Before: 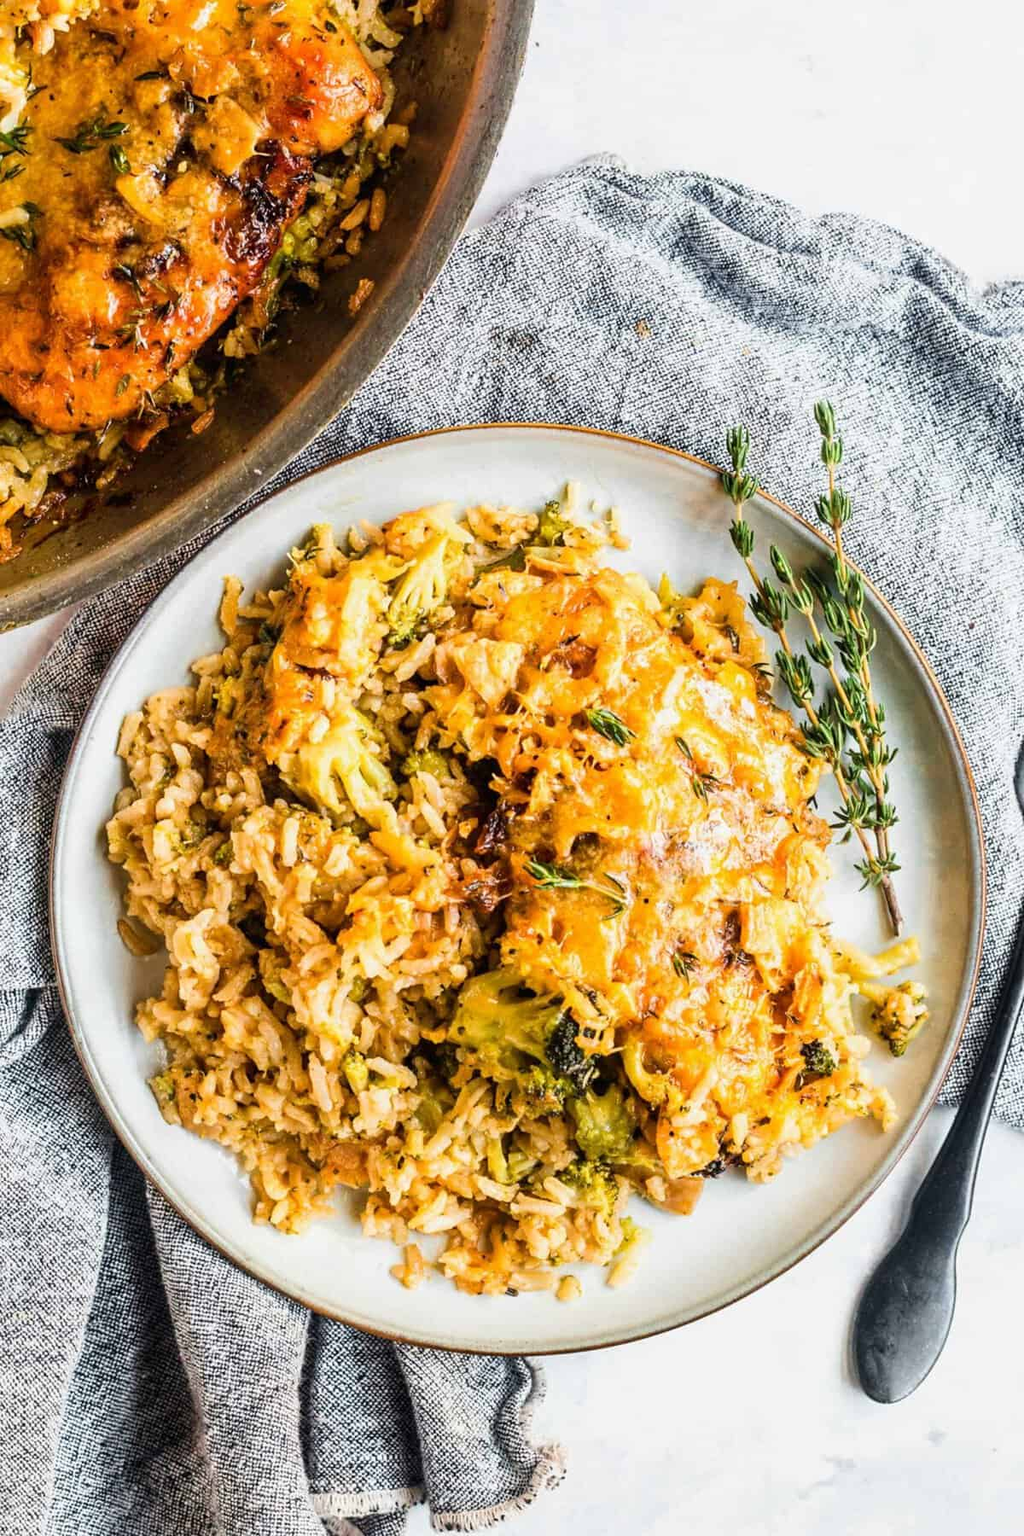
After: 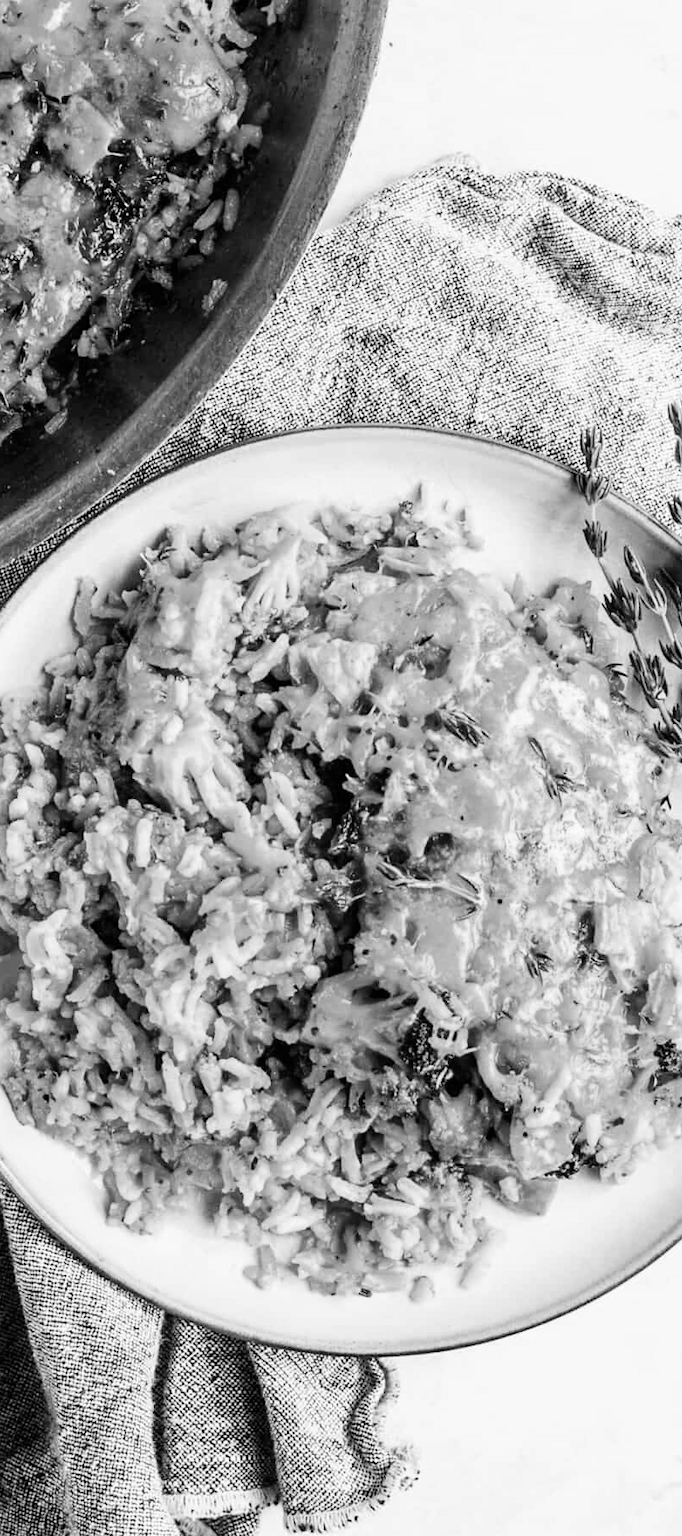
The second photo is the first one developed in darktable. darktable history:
tone curve: curves: ch0 [(0, 0) (0.004, 0.001) (0.133, 0.112) (0.325, 0.362) (0.832, 0.893) (1, 1)], color space Lab, independent channels, preserve colors none
crop and rotate: left 14.377%, right 18.984%
color calibration: output gray [0.23, 0.37, 0.4, 0], x 0.37, y 0.382, temperature 4317.33 K
